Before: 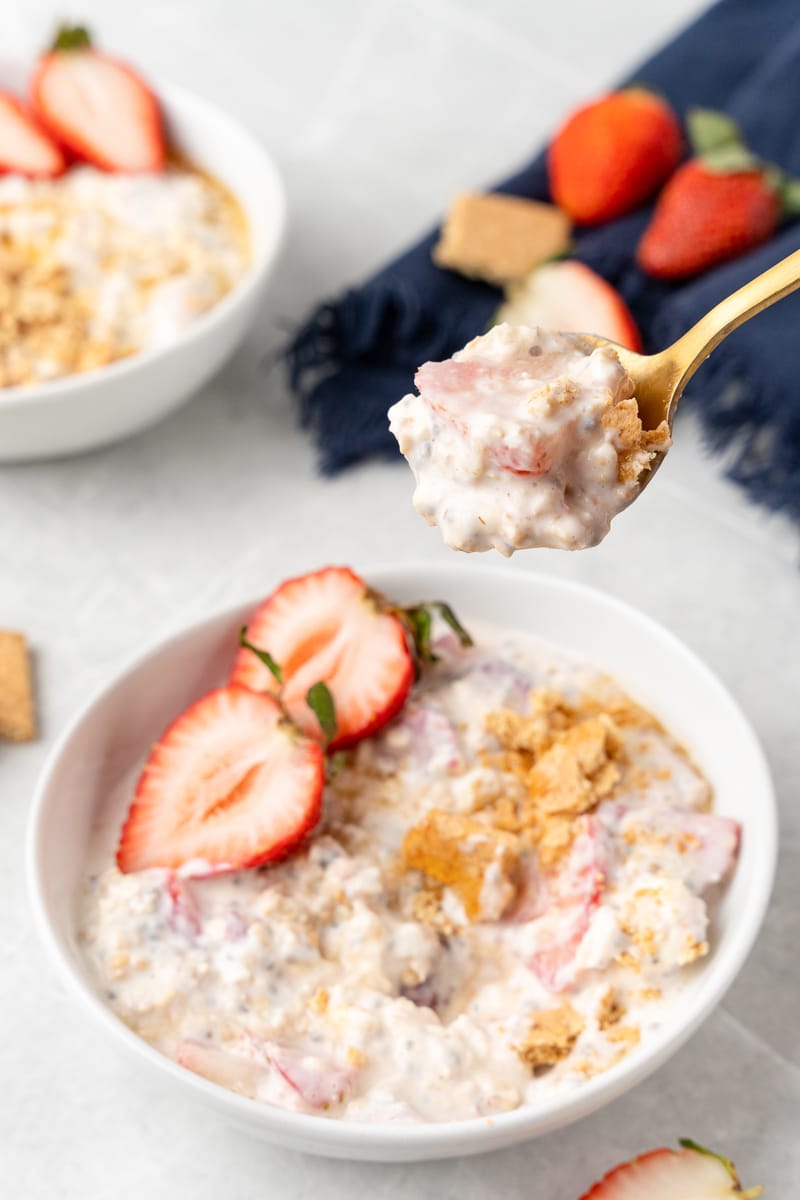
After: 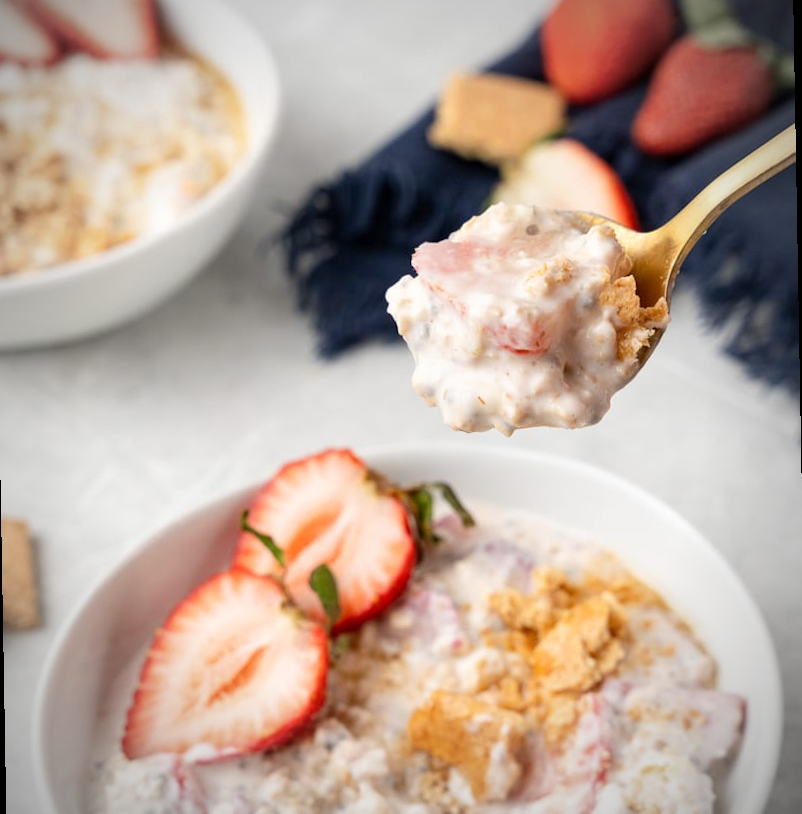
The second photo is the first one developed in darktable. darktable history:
crop and rotate: top 8.293%, bottom 20.996%
rotate and perspective: rotation -1°, crop left 0.011, crop right 0.989, crop top 0.025, crop bottom 0.975
vignetting: fall-off start 74.49%, fall-off radius 65.9%, brightness -0.628, saturation -0.68
